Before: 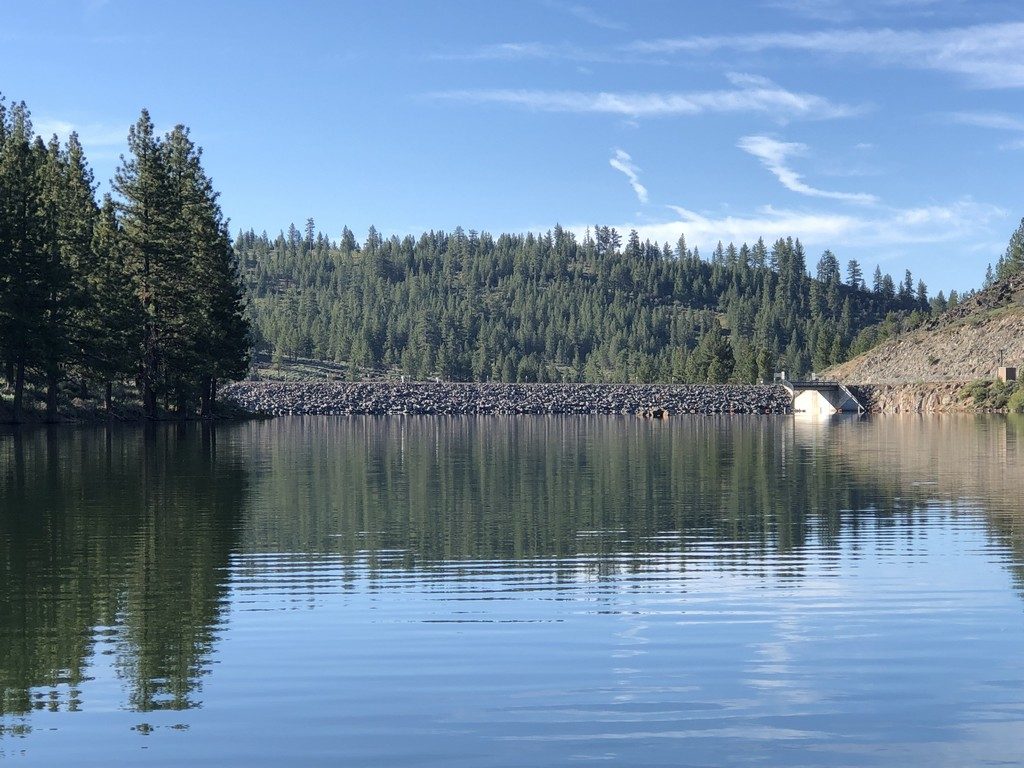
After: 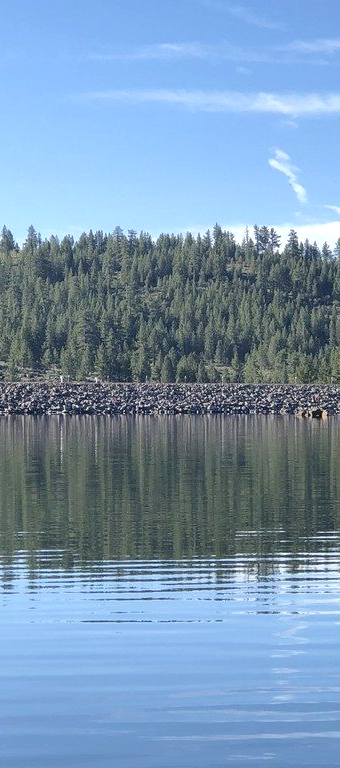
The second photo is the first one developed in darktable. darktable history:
exposure: exposure 0.207 EV, compensate highlight preservation false
crop: left 33.36%, right 33.36%
